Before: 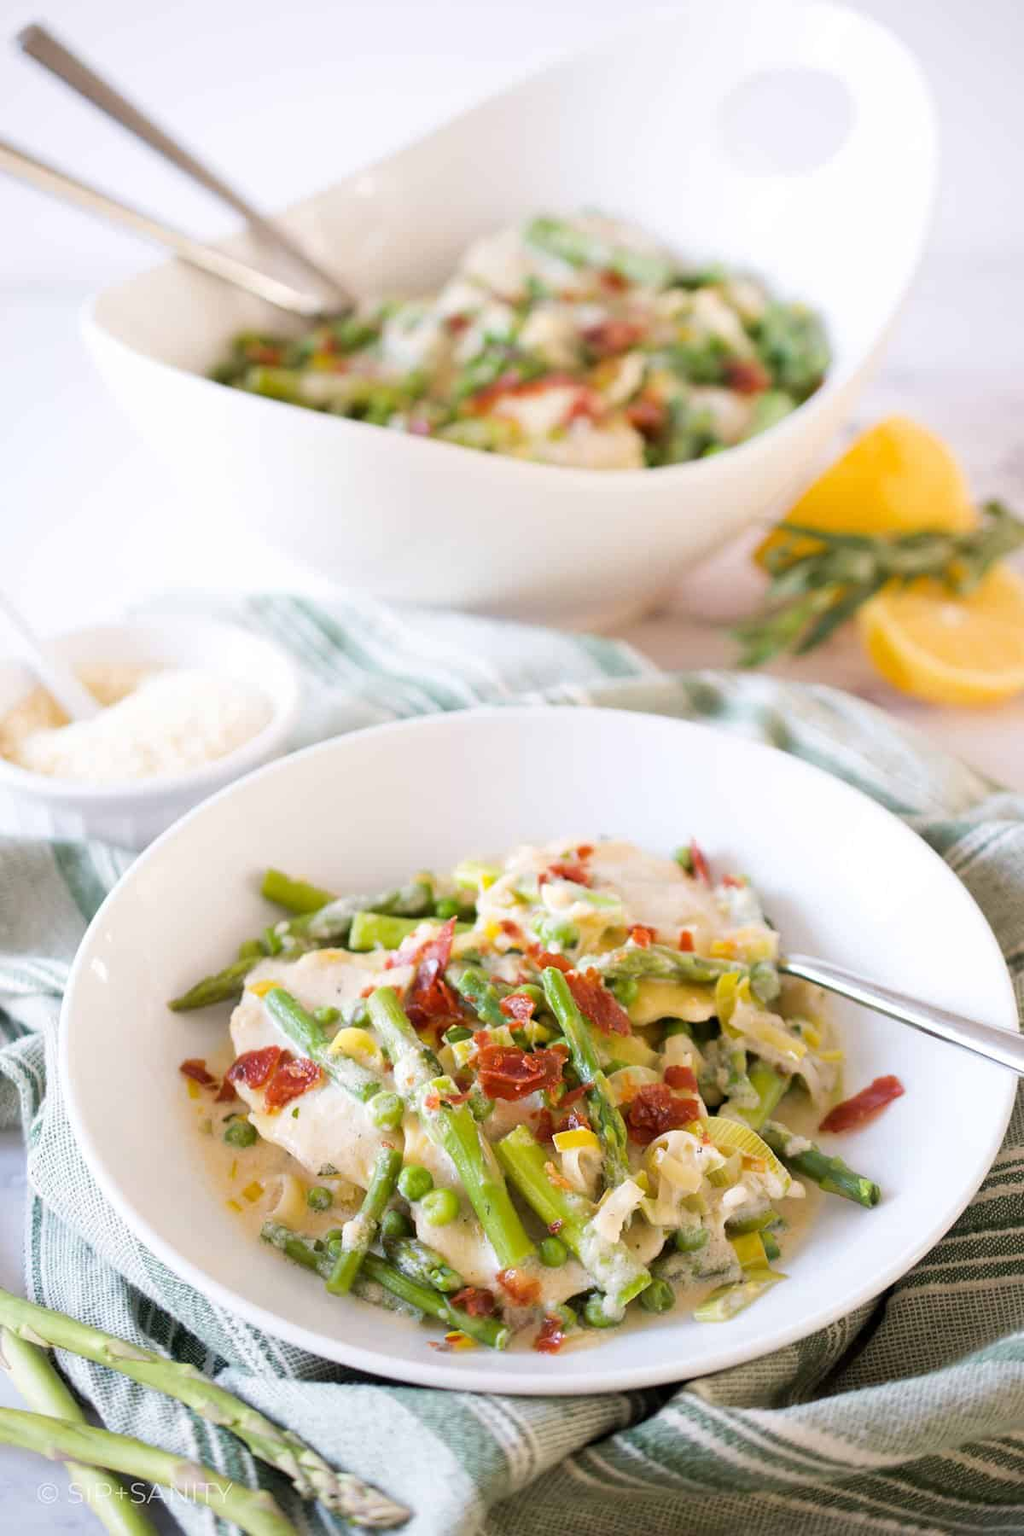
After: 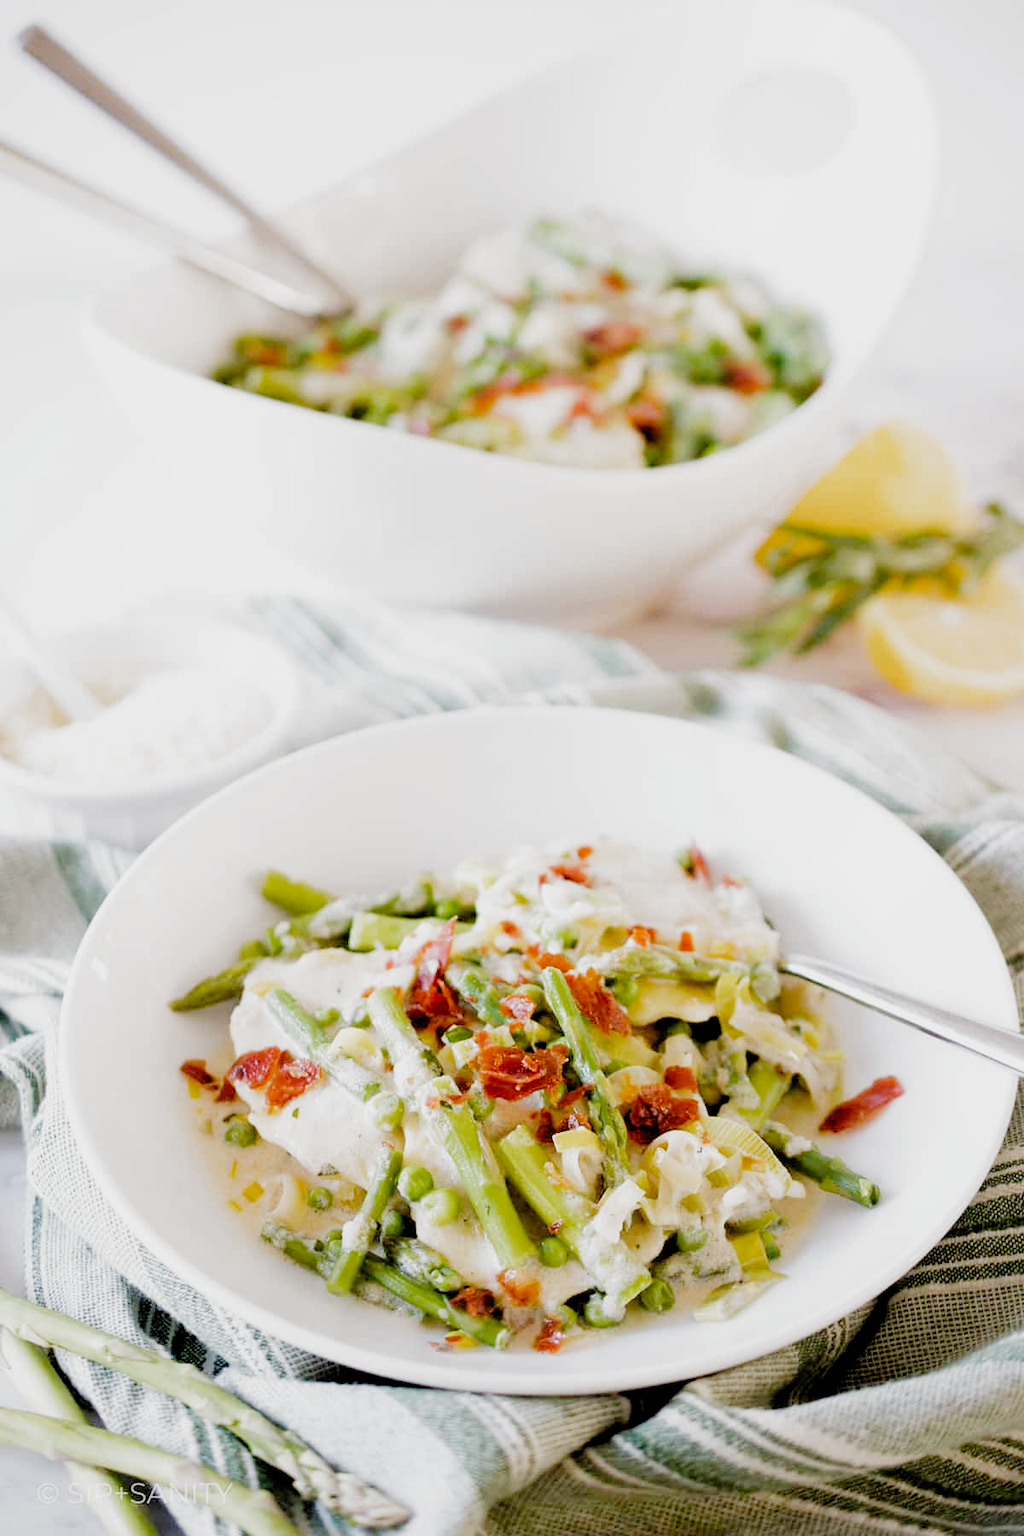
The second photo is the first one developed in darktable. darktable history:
exposure: black level correction 0.001, exposure 0.498 EV, compensate highlight preservation false
filmic rgb: black relative exposure -3.38 EV, white relative exposure 3.46 EV, hardness 2.36, contrast 1.102, add noise in highlights 0.002, preserve chrominance no, color science v3 (2019), use custom middle-gray values true, contrast in highlights soft
